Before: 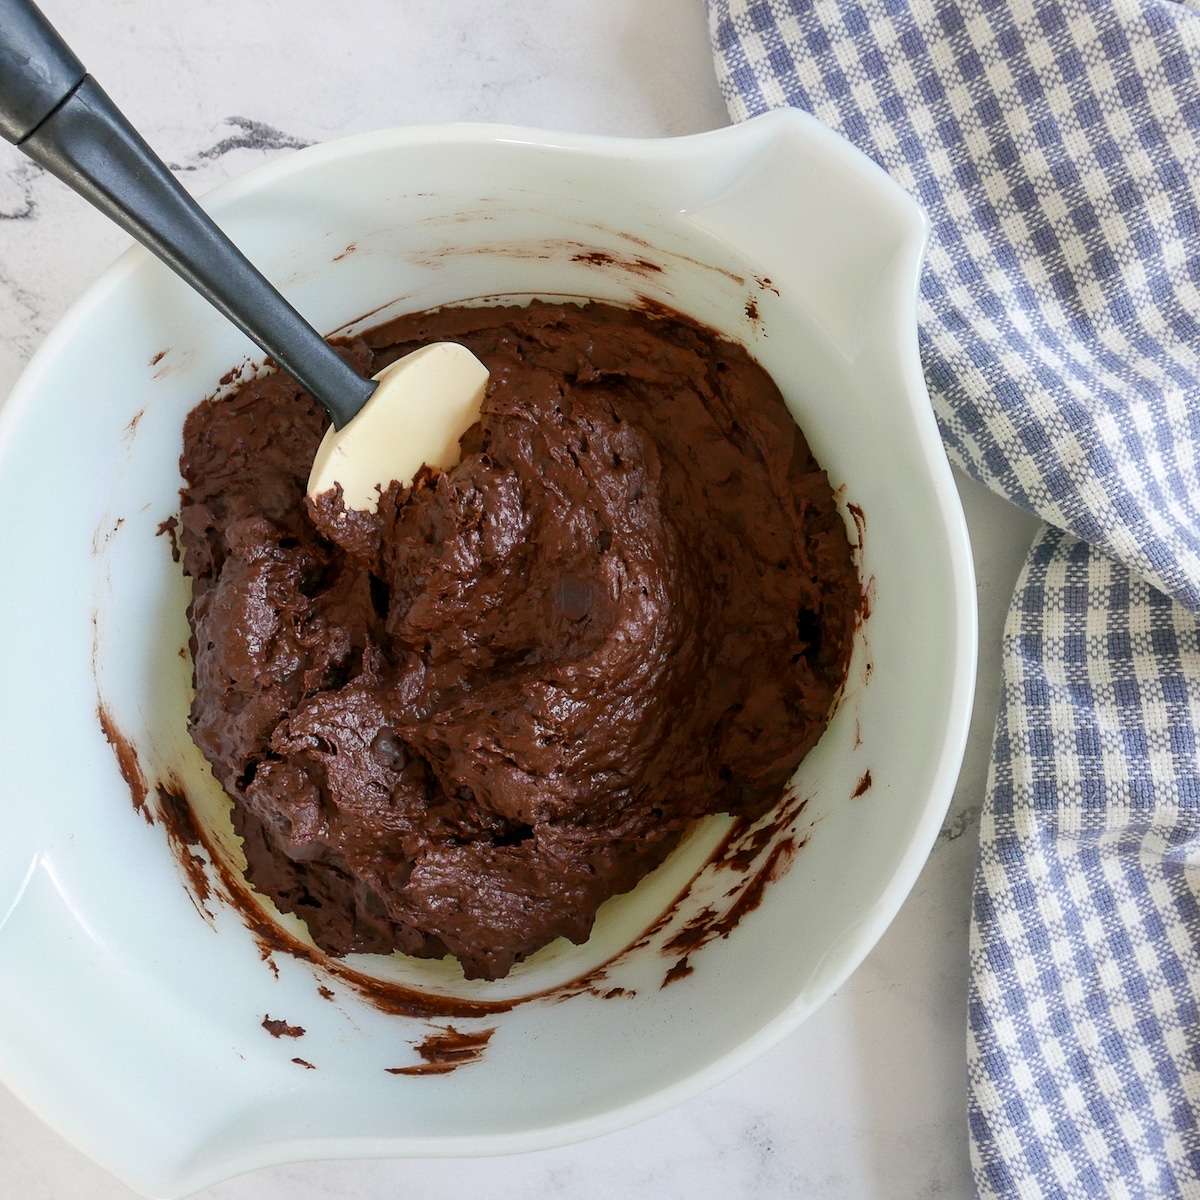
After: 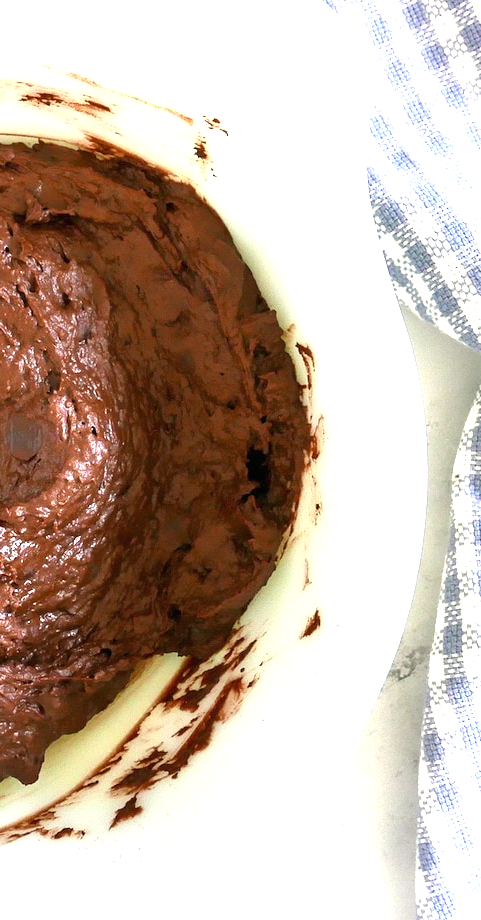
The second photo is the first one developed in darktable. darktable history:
crop: left 45.95%, top 13.368%, right 13.919%, bottom 9.921%
exposure: black level correction 0, exposure 1.743 EV, compensate highlight preservation false
